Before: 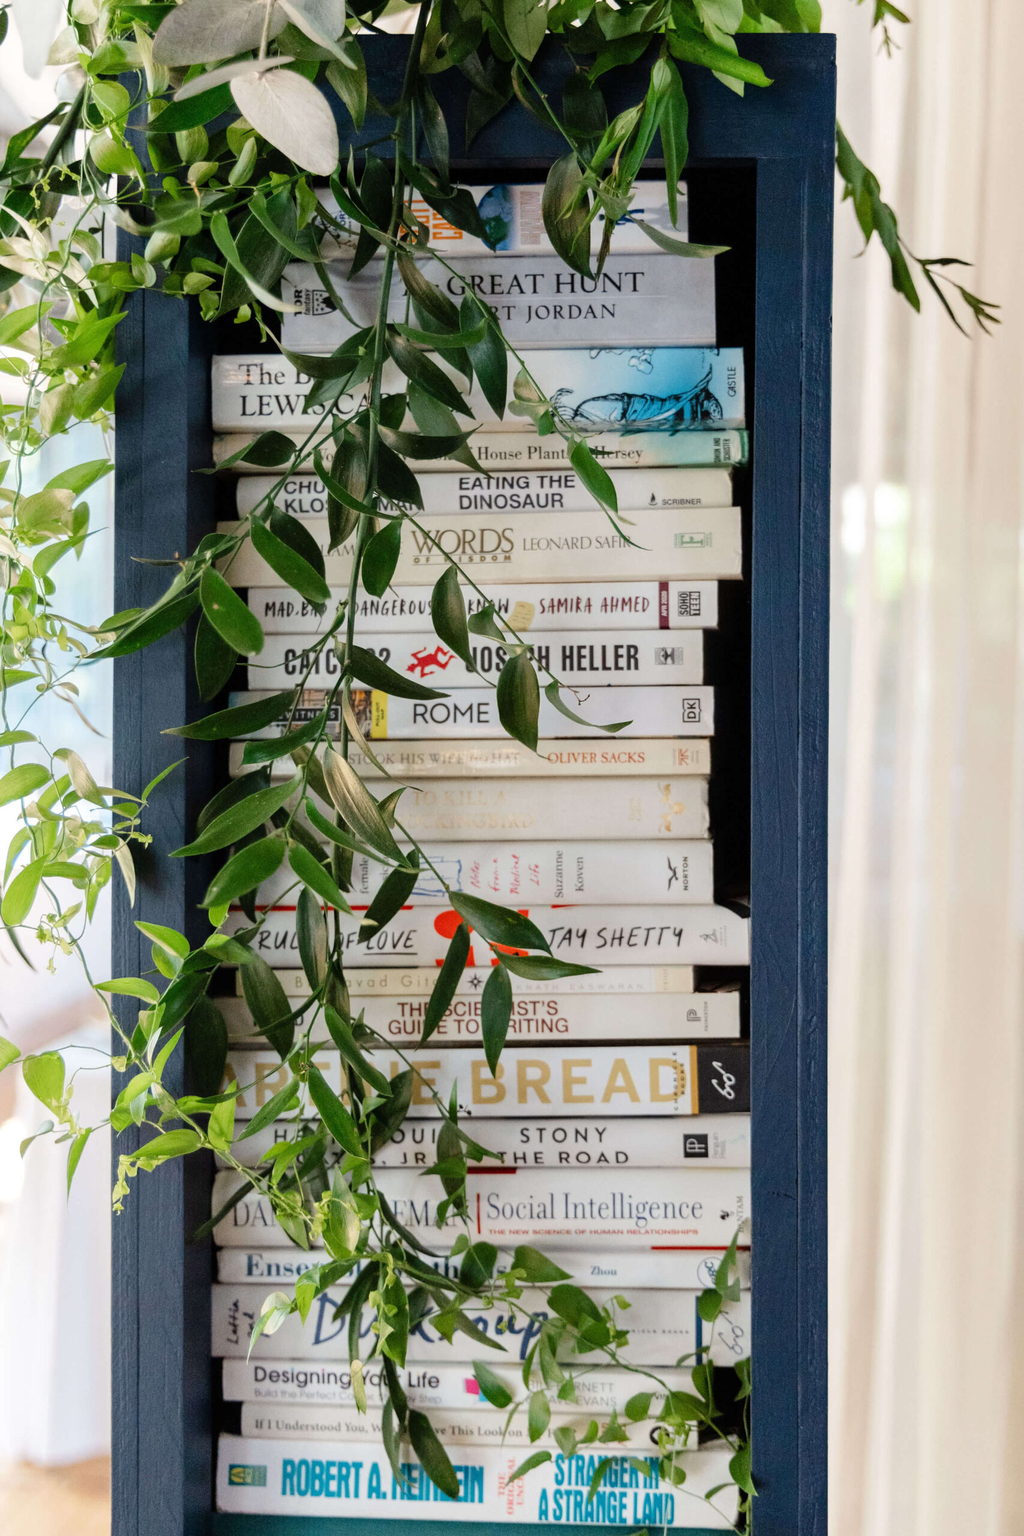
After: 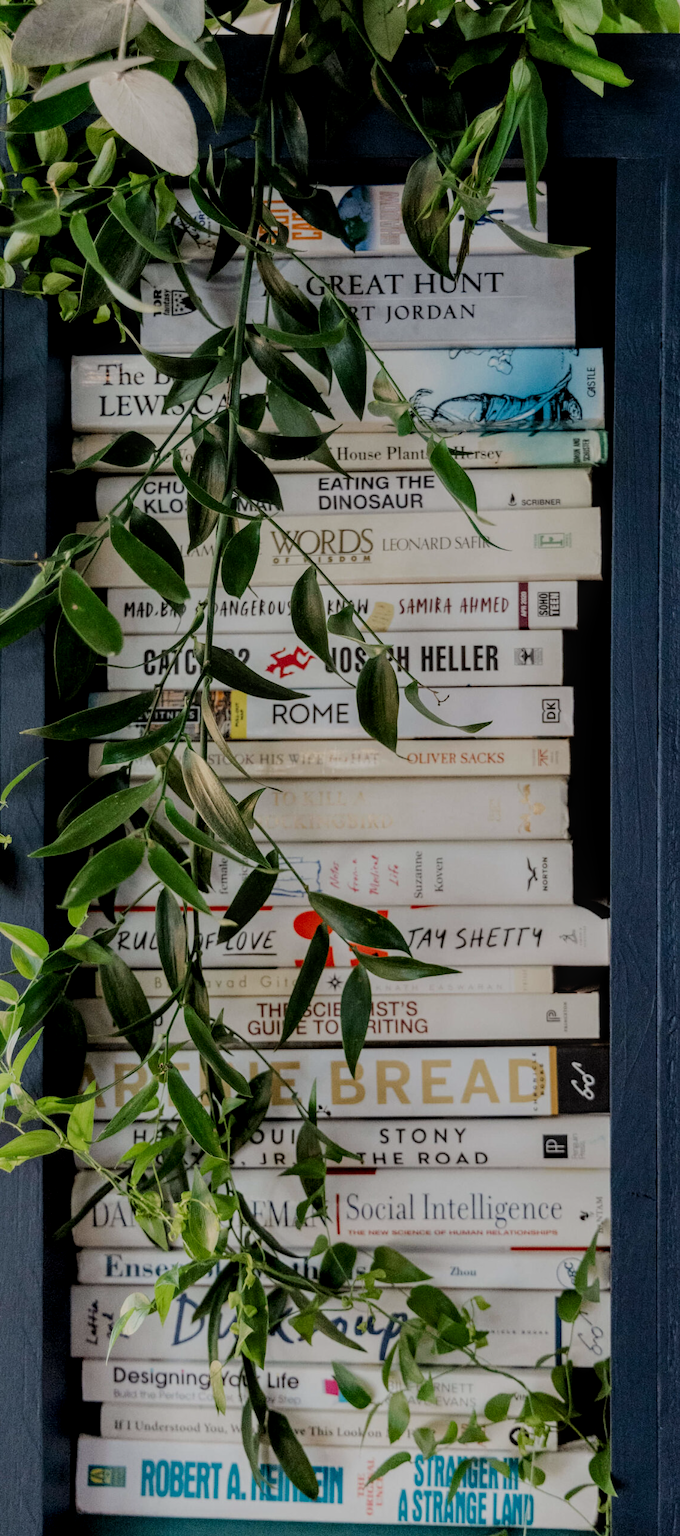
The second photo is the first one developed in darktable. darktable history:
exposure: exposure -0.491 EV, compensate highlight preservation false
filmic rgb: black relative exposure -7.65 EV, white relative exposure 4.56 EV, hardness 3.61, contrast 0.991, iterations of high-quality reconstruction 0
crop and rotate: left 13.811%, right 19.721%
local contrast: on, module defaults
contrast brightness saturation: contrast 0.082, saturation 0.022
